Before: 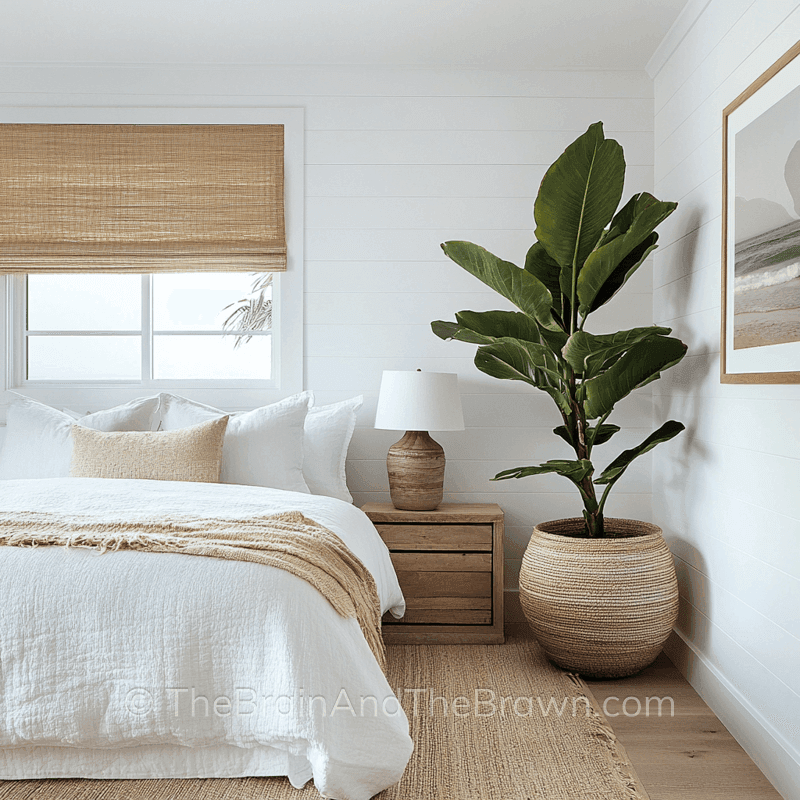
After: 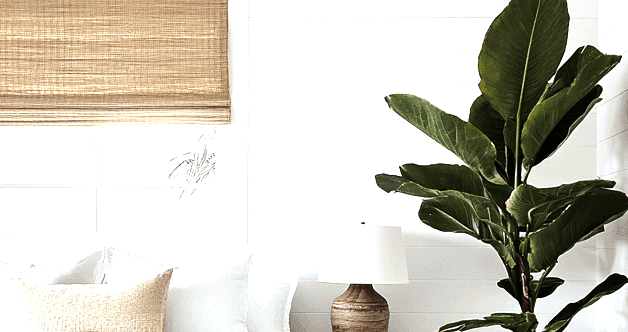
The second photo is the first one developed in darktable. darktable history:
crop: left 7.036%, top 18.398%, right 14.379%, bottom 40.043%
tone equalizer: -8 EV -1.08 EV, -7 EV -1.01 EV, -6 EV -0.867 EV, -5 EV -0.578 EV, -3 EV 0.578 EV, -2 EV 0.867 EV, -1 EV 1.01 EV, +0 EV 1.08 EV, edges refinement/feathering 500, mask exposure compensation -1.57 EV, preserve details no
